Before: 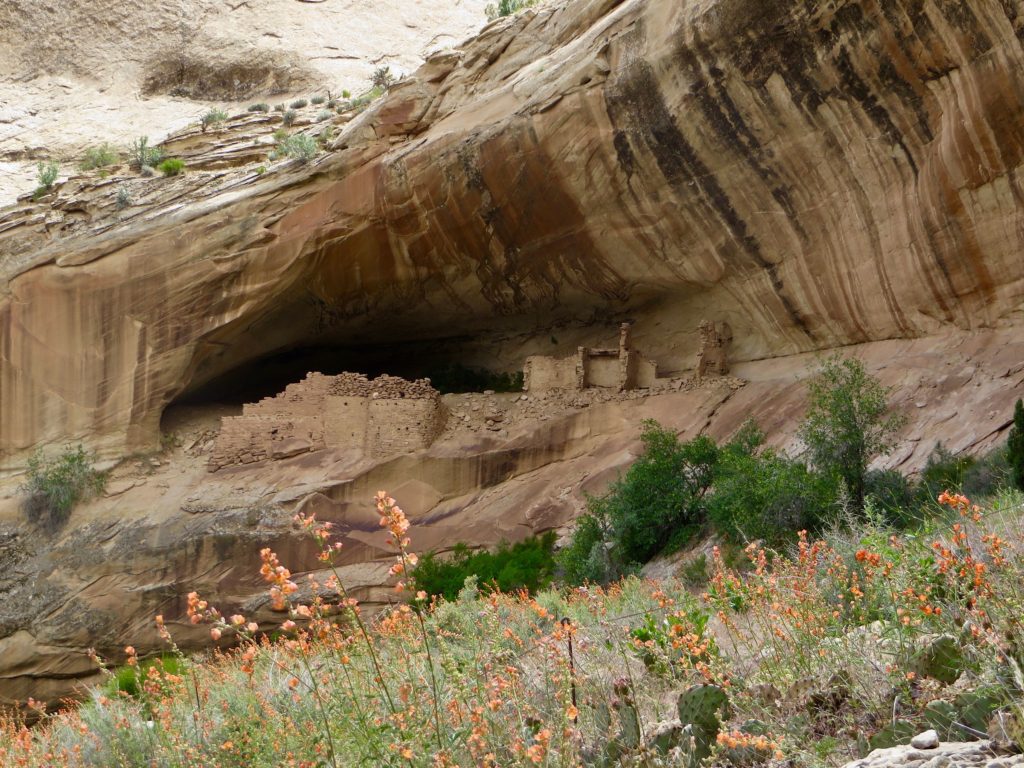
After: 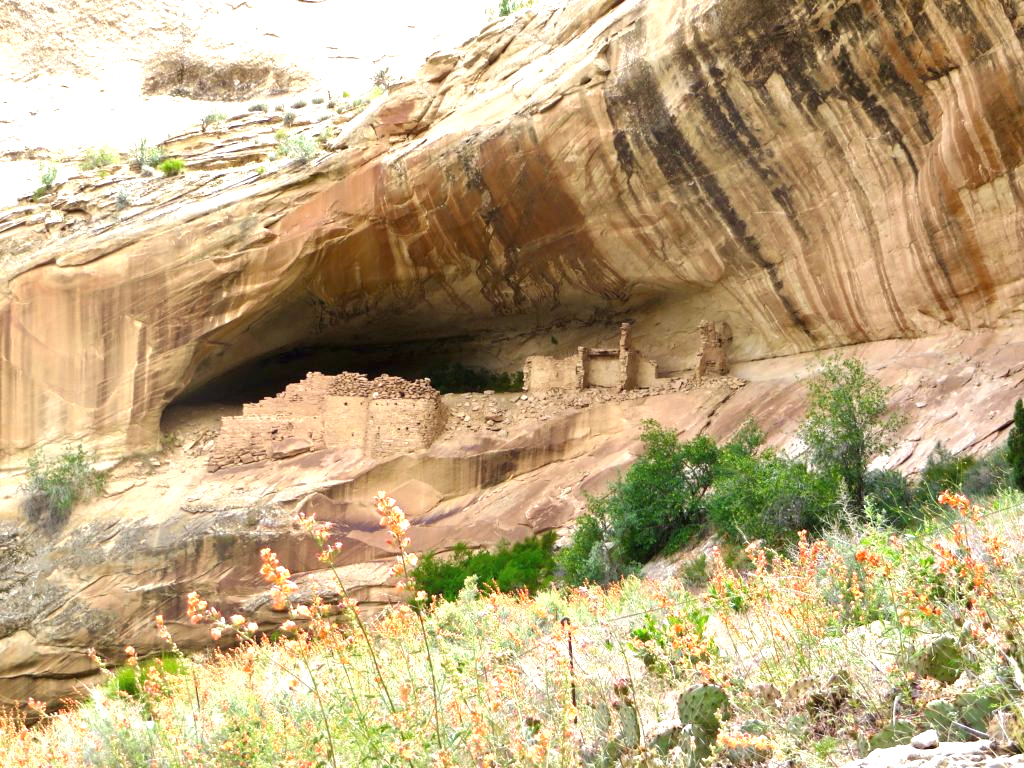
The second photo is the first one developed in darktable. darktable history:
exposure: black level correction 0, exposure 1.098 EV, compensate exposure bias true, compensate highlight preservation false
color zones: curves: ch1 [(0, 0.513) (0.143, 0.524) (0.286, 0.511) (0.429, 0.506) (0.571, 0.503) (0.714, 0.503) (0.857, 0.508) (1, 0.513)], mix -136.29%
tone equalizer: edges refinement/feathering 500, mask exposure compensation -1.57 EV, preserve details guided filter
